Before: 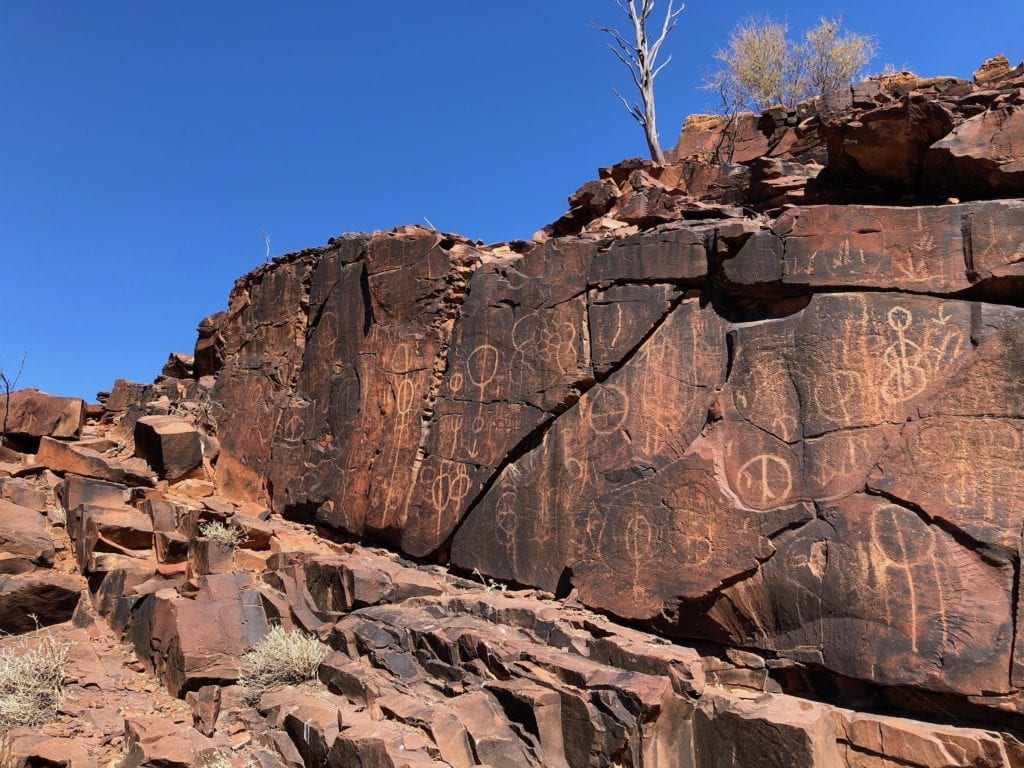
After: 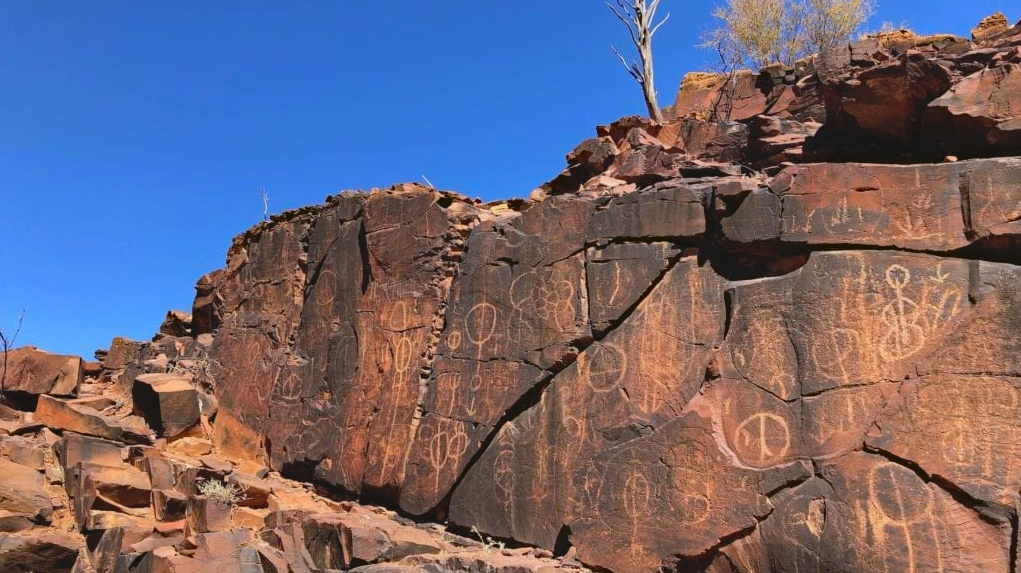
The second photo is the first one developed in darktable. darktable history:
crop: left 0.252%, top 5.486%, bottom 19.893%
contrast brightness saturation: contrast -0.1, brightness 0.054, saturation 0.077
haze removal: strength 0.295, distance 0.253, compatibility mode true, adaptive false
